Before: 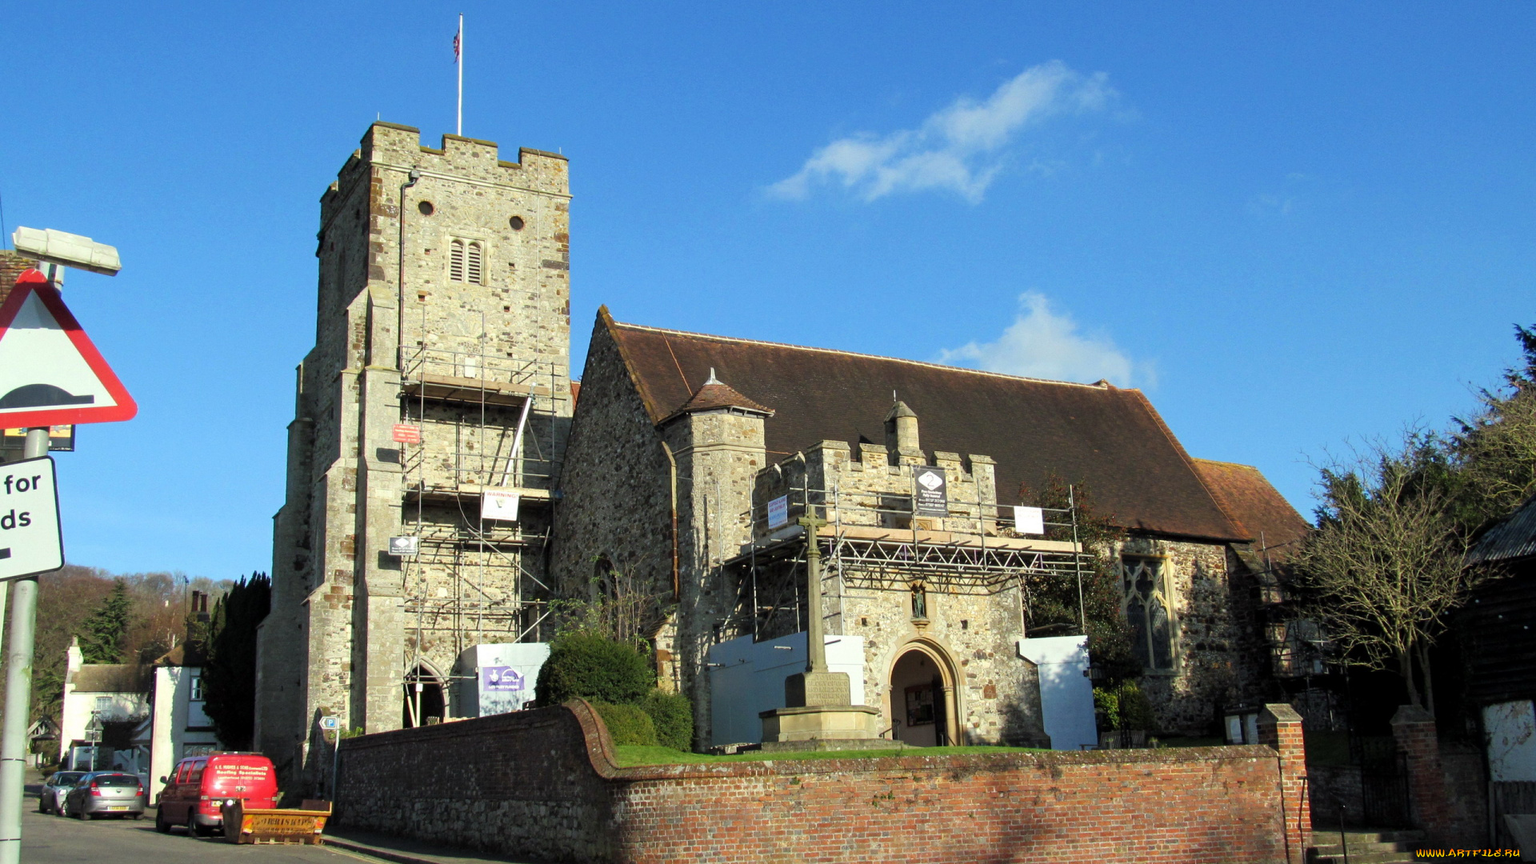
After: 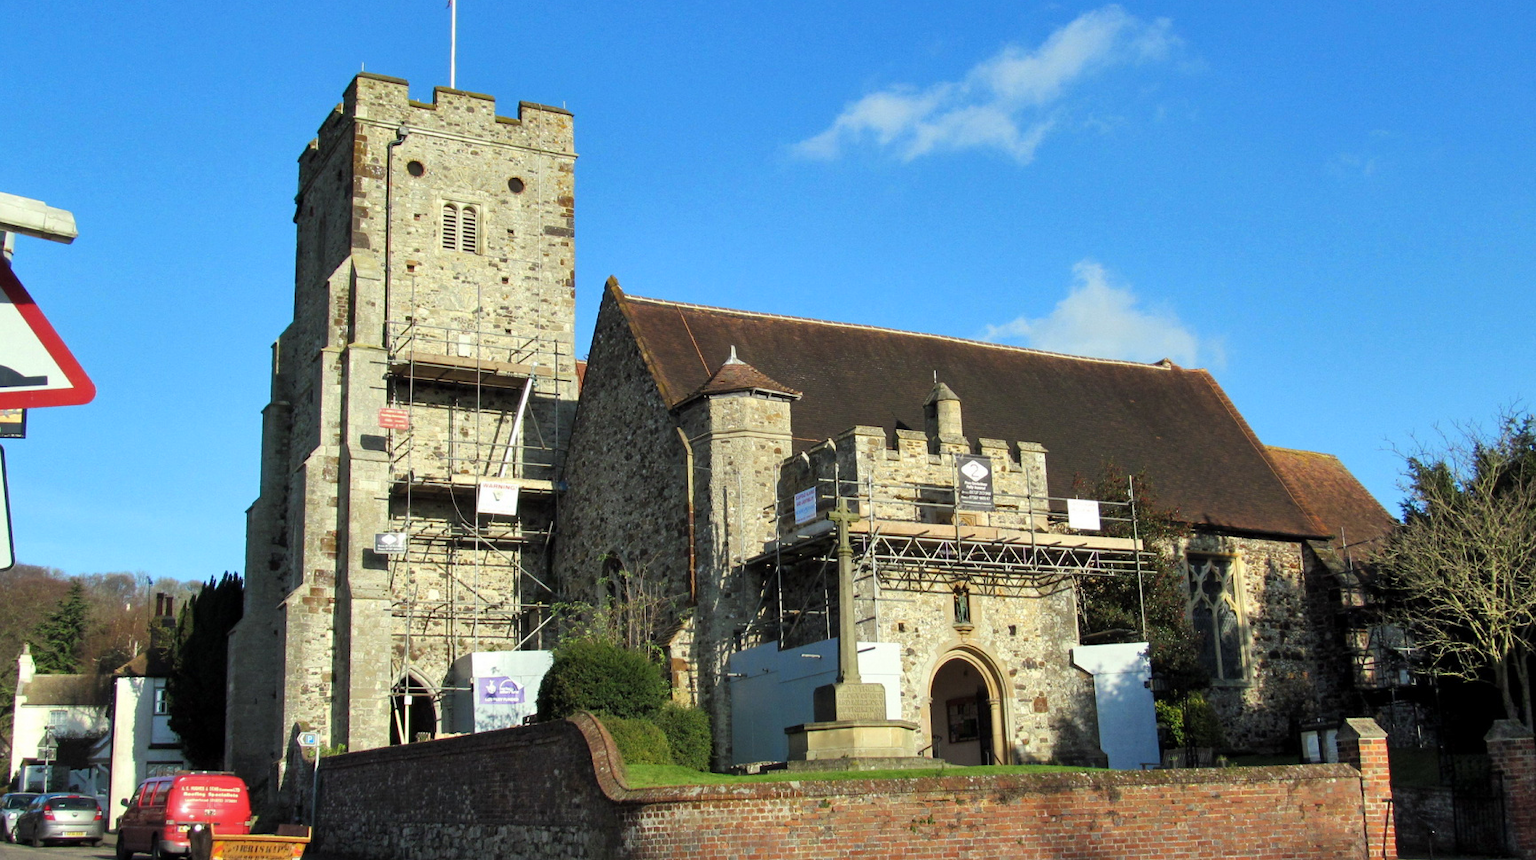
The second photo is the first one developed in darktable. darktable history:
crop: left 3.359%, top 6.519%, right 6.359%, bottom 3.321%
color zones: curves: ch0 [(0.068, 0.464) (0.25, 0.5) (0.48, 0.508) (0.75, 0.536) (0.886, 0.476) (0.967, 0.456)]; ch1 [(0.066, 0.456) (0.25, 0.5) (0.616, 0.508) (0.746, 0.56) (0.934, 0.444)]
tone curve: curves: ch0 [(0, 0) (0.003, 0.003) (0.011, 0.011) (0.025, 0.025) (0.044, 0.044) (0.069, 0.069) (0.1, 0.099) (0.136, 0.135) (0.177, 0.176) (0.224, 0.223) (0.277, 0.275) (0.335, 0.333) (0.399, 0.396) (0.468, 0.465) (0.543, 0.546) (0.623, 0.625) (0.709, 0.711) (0.801, 0.802) (0.898, 0.898) (1, 1)], color space Lab, independent channels, preserve colors none
shadows and highlights: highlights color adjustment 39.97%, soften with gaussian
